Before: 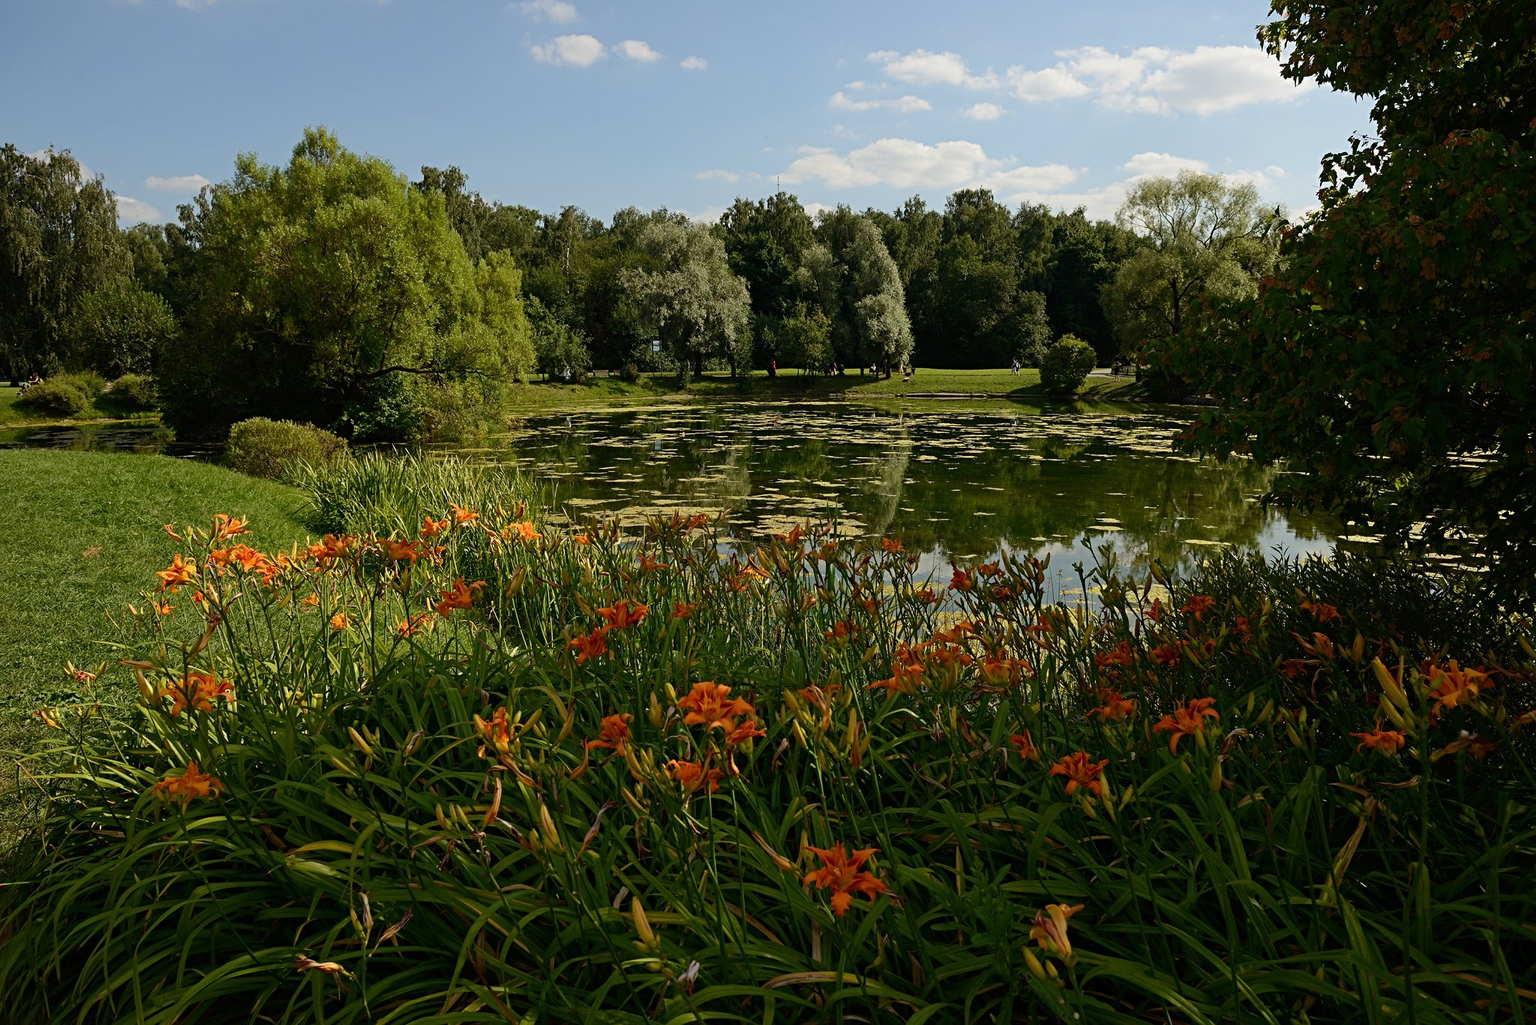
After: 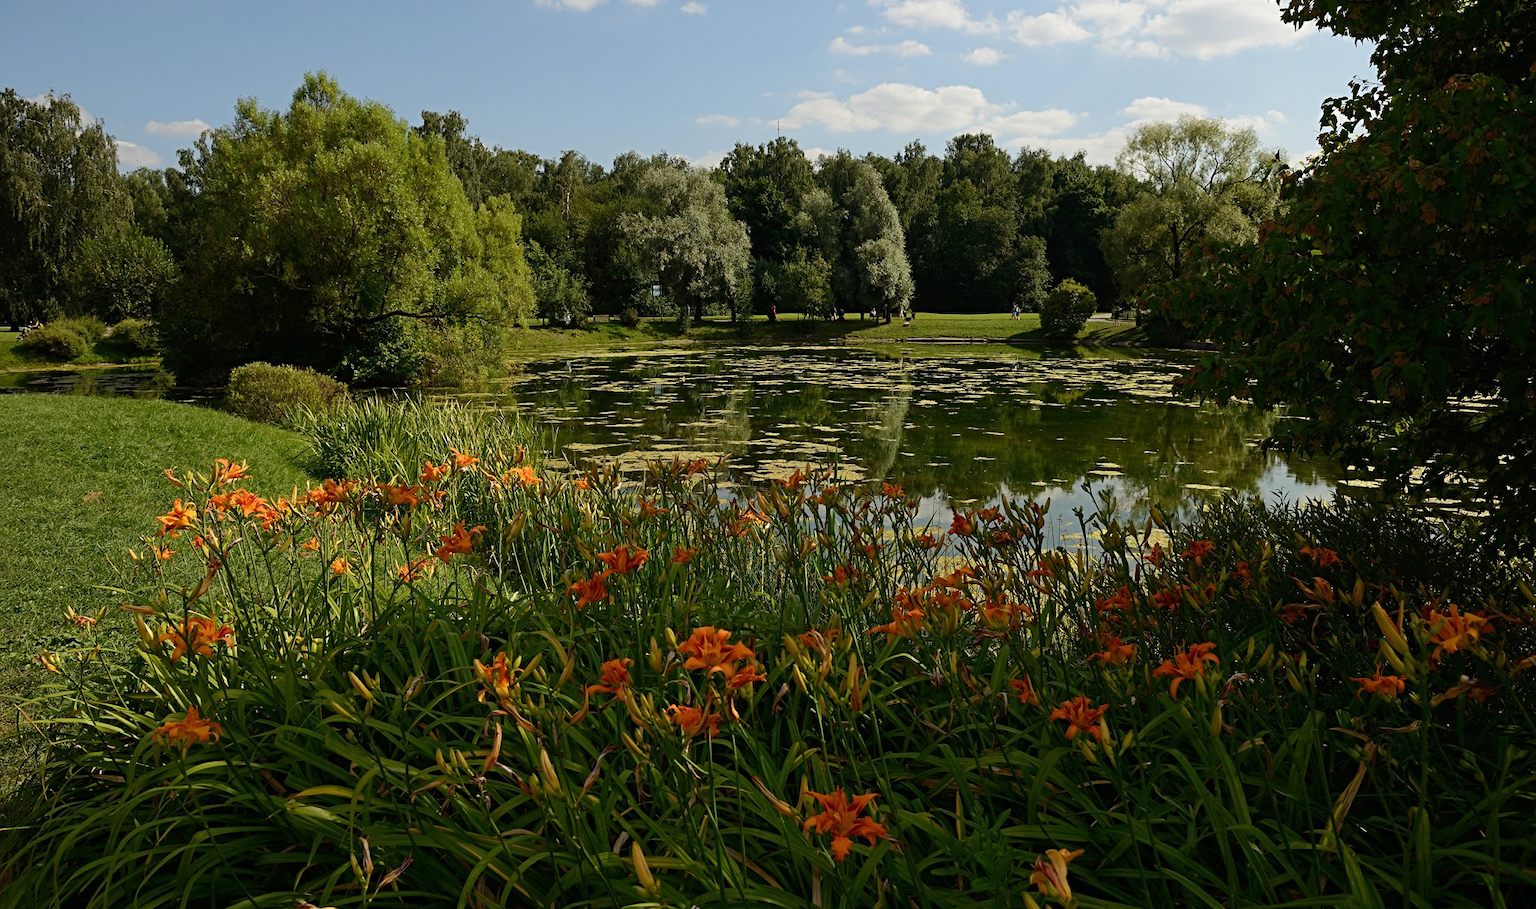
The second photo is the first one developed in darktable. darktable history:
crop and rotate: top 5.474%, bottom 5.834%
